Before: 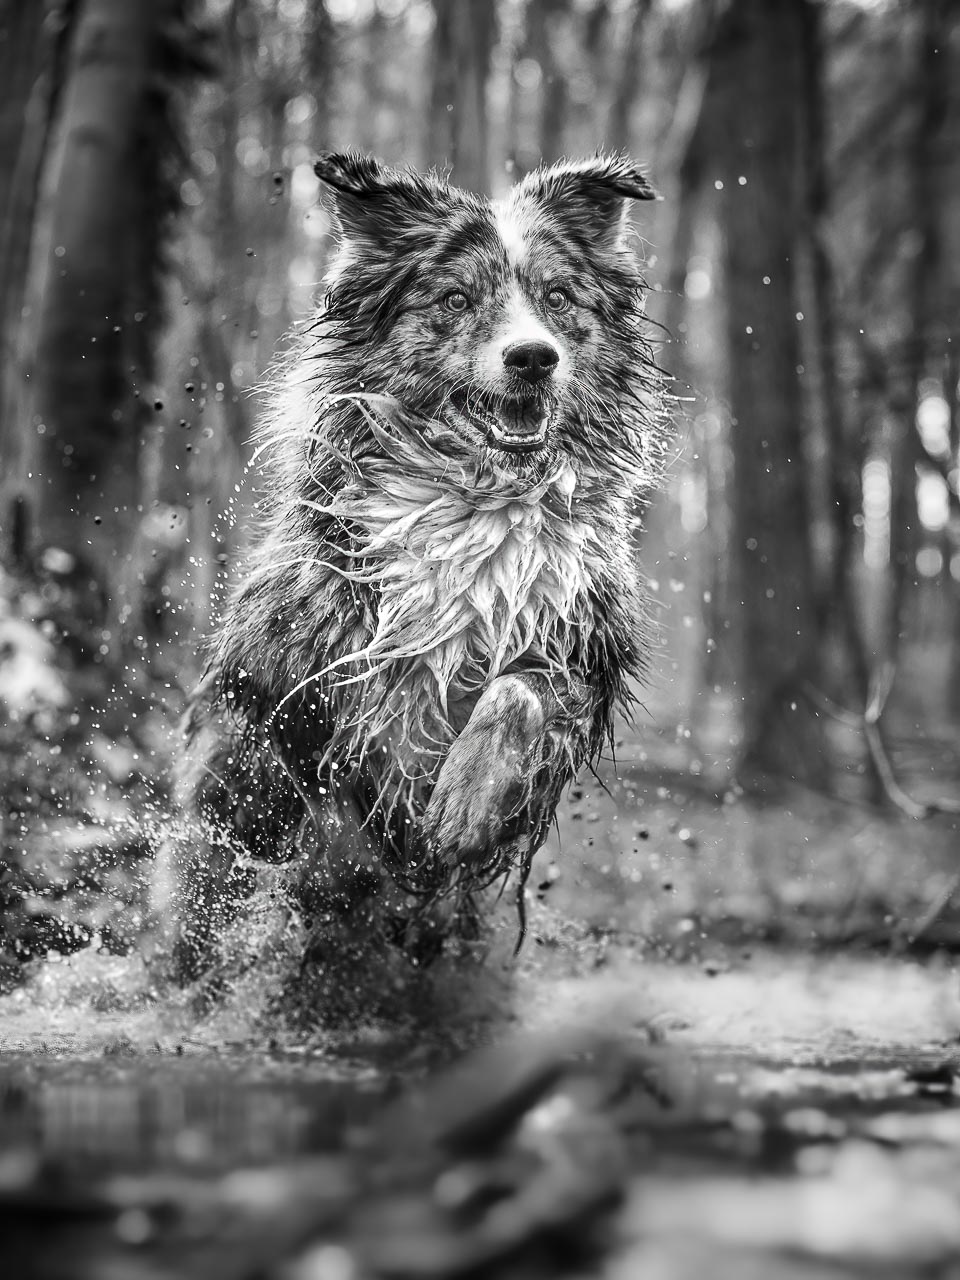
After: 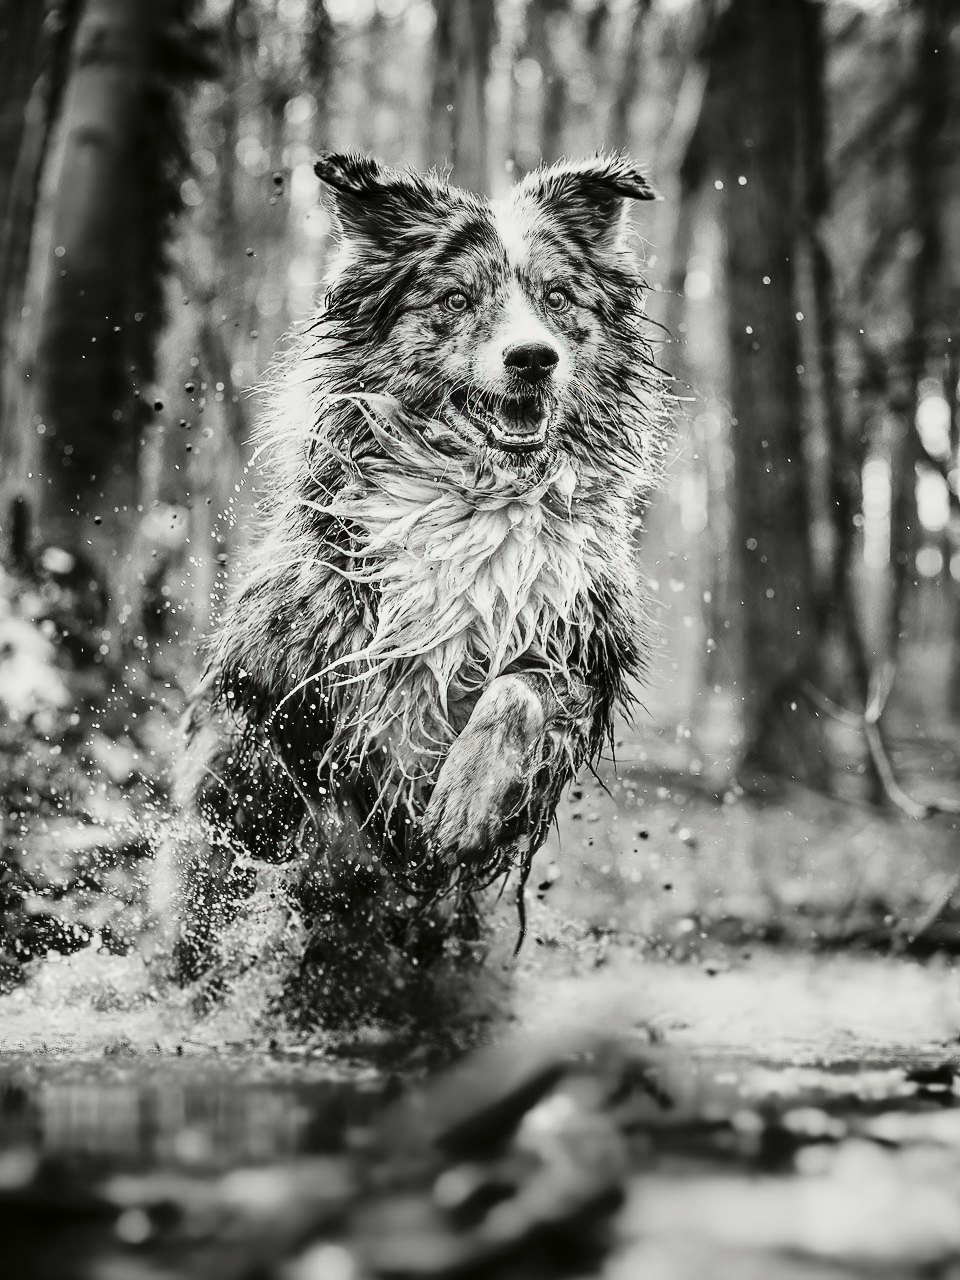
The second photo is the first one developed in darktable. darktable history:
tone curve: curves: ch0 [(0, 0.006) (0.184, 0.117) (0.405, 0.46) (0.456, 0.528) (0.634, 0.728) (0.877, 0.89) (0.984, 0.935)]; ch1 [(0, 0) (0.443, 0.43) (0.492, 0.489) (0.566, 0.579) (0.595, 0.625) (0.608, 0.667) (0.65, 0.729) (1, 1)]; ch2 [(0, 0) (0.33, 0.301) (0.421, 0.443) (0.447, 0.489) (0.492, 0.498) (0.537, 0.583) (0.586, 0.591) (0.663, 0.686) (1, 1)], color space Lab, independent channels, preserve colors none
